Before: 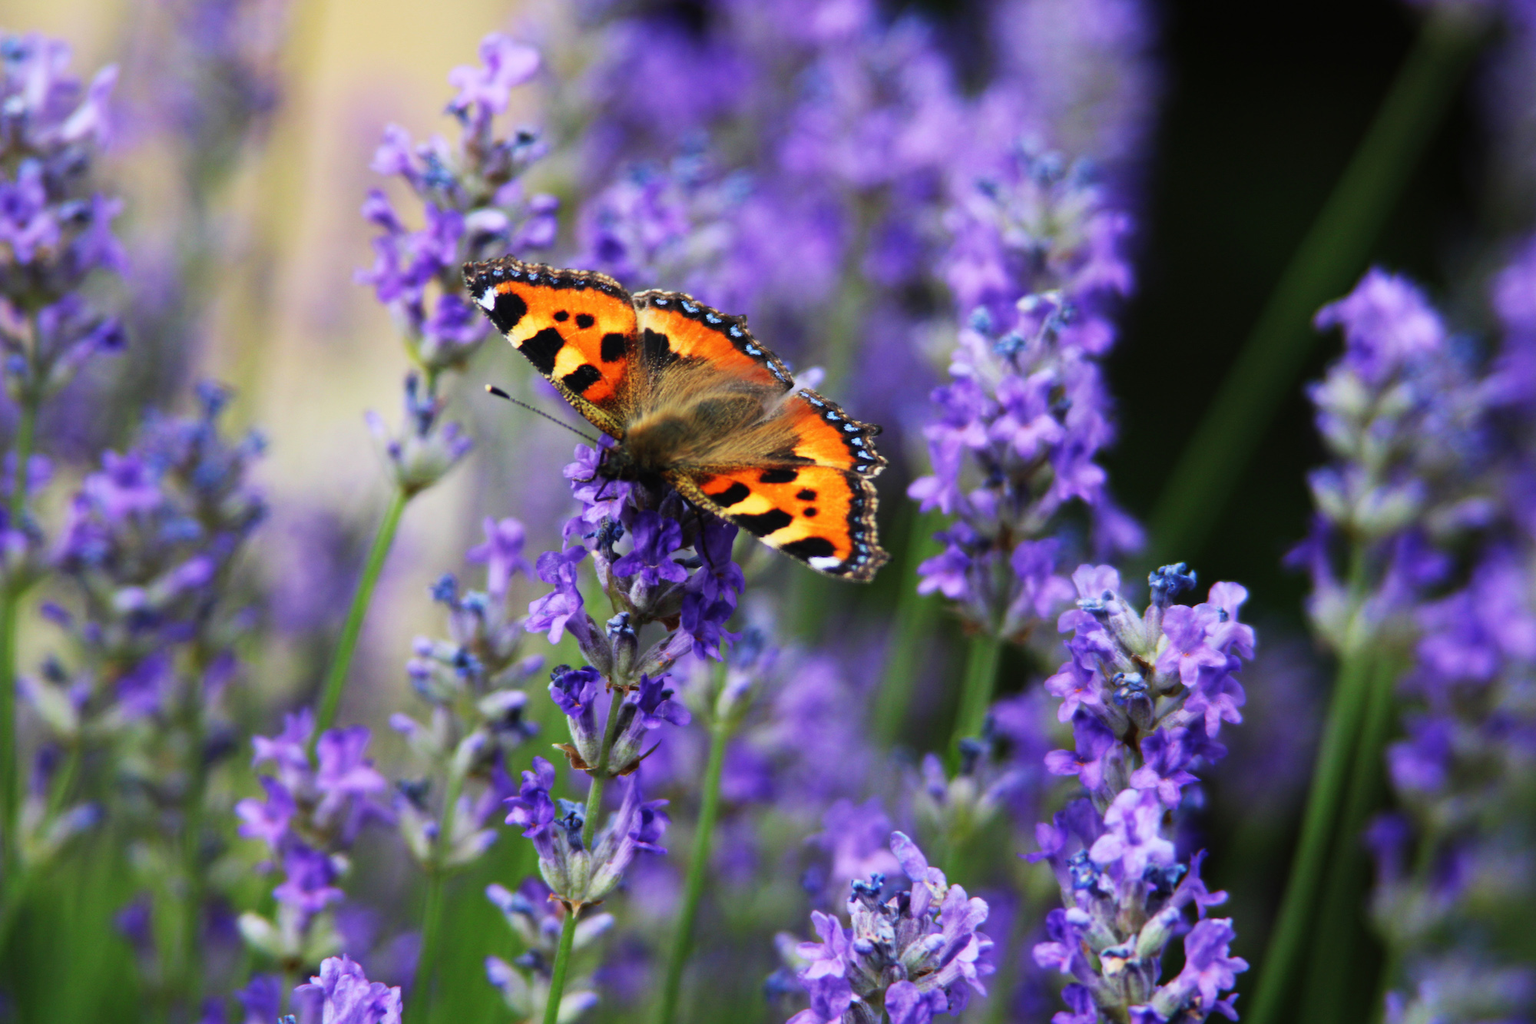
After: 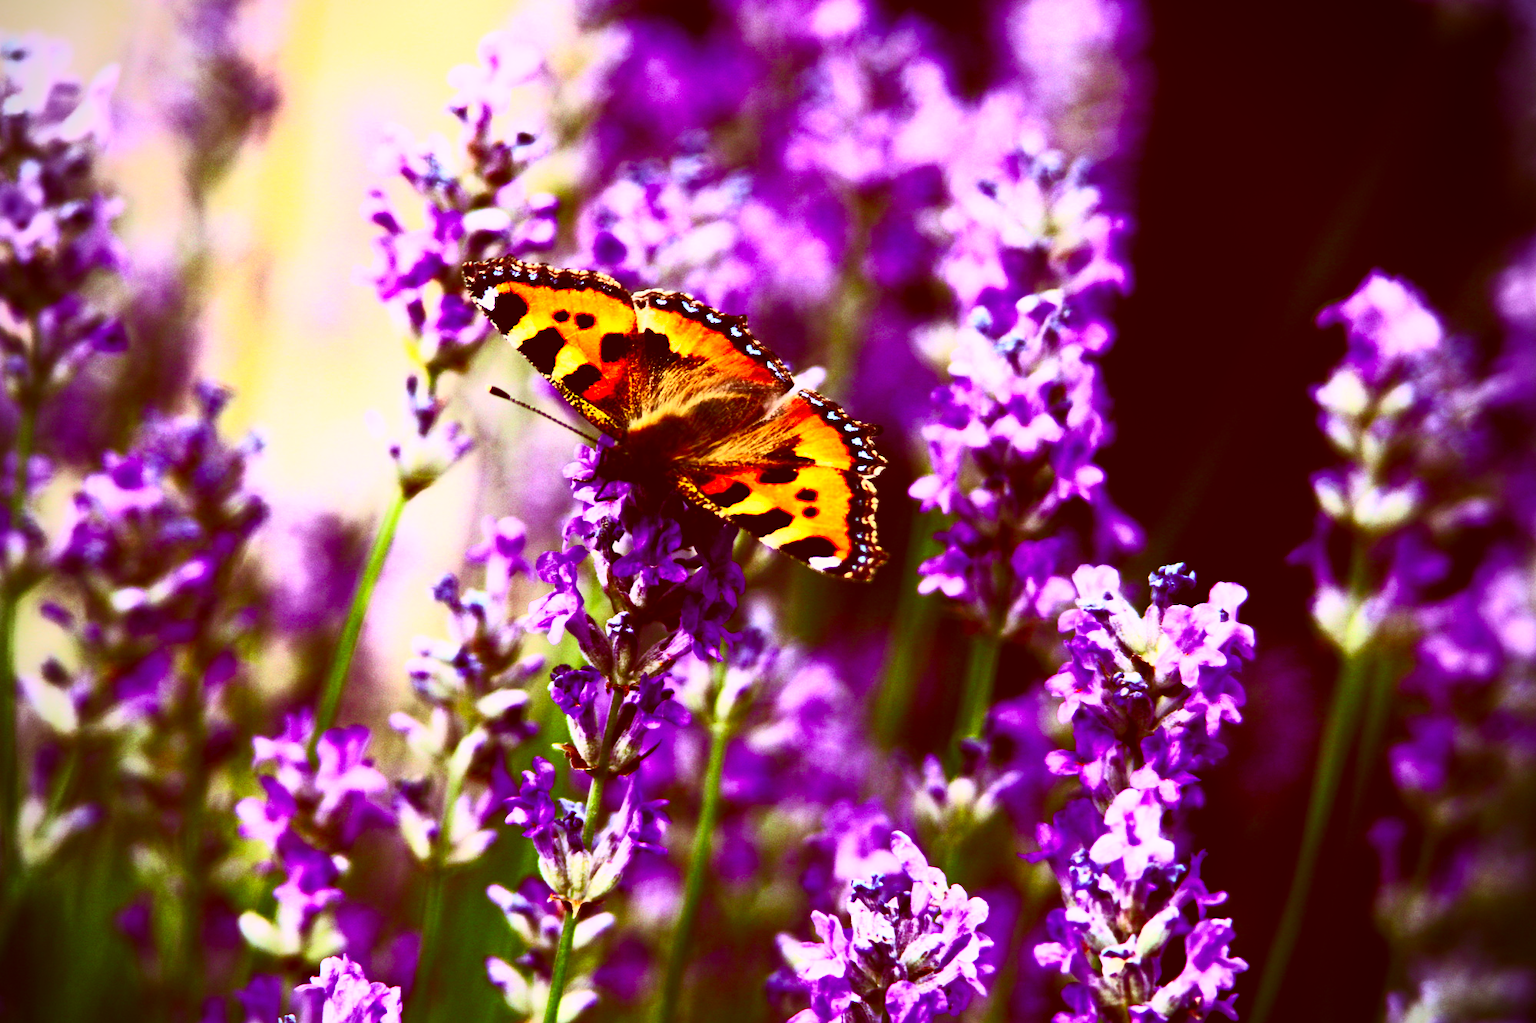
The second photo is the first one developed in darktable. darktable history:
color correction: highlights a* 9.03, highlights b* 8.71, shadows a* 40, shadows b* 40, saturation 0.8
vignetting: on, module defaults
exposure: exposure -1.468 EV, compensate highlight preservation false
base curve: curves: ch0 [(0, 0) (0.007, 0.004) (0.027, 0.03) (0.046, 0.07) (0.207, 0.54) (0.442, 0.872) (0.673, 0.972) (1, 1)], preserve colors none
contrast brightness saturation: contrast 0.83, brightness 0.59, saturation 0.59
